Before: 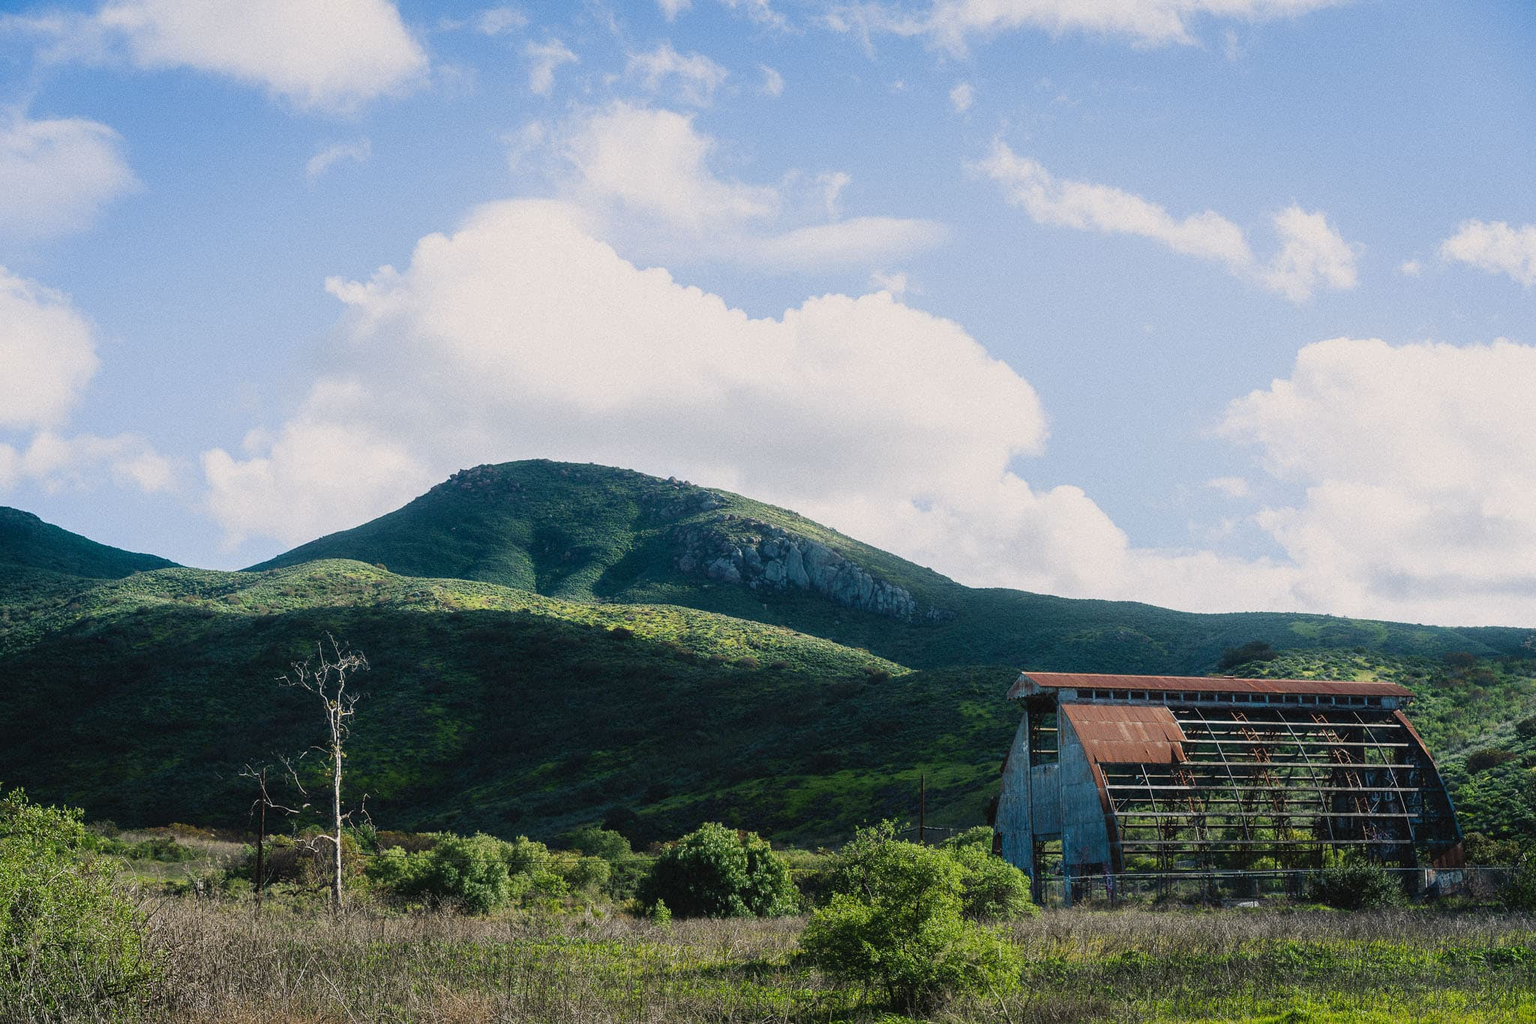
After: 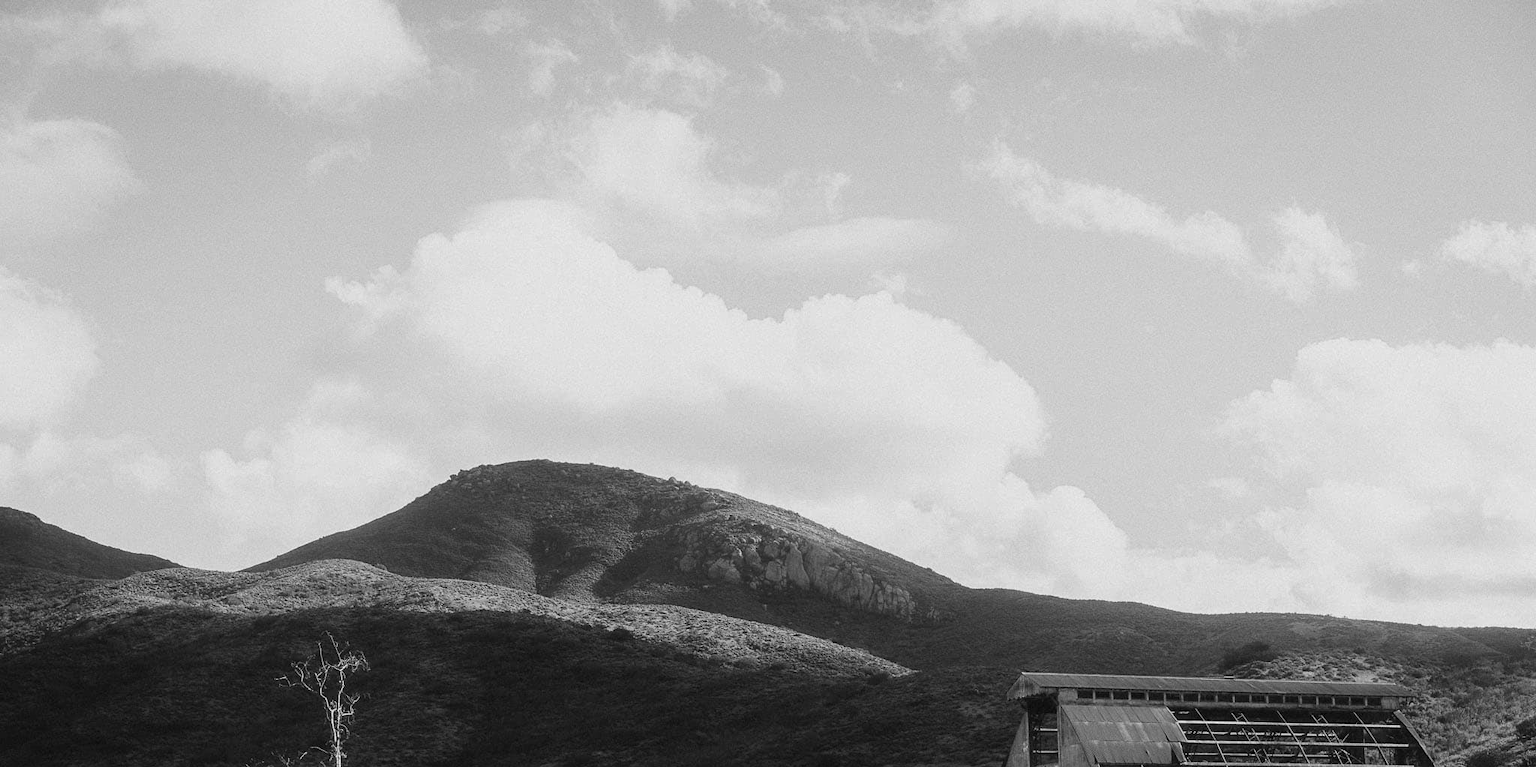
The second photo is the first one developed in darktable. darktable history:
color calibration: output gray [0.25, 0.35, 0.4, 0], x 0.383, y 0.372, temperature 3905.17 K
crop: bottom 24.967%
velvia: on, module defaults
